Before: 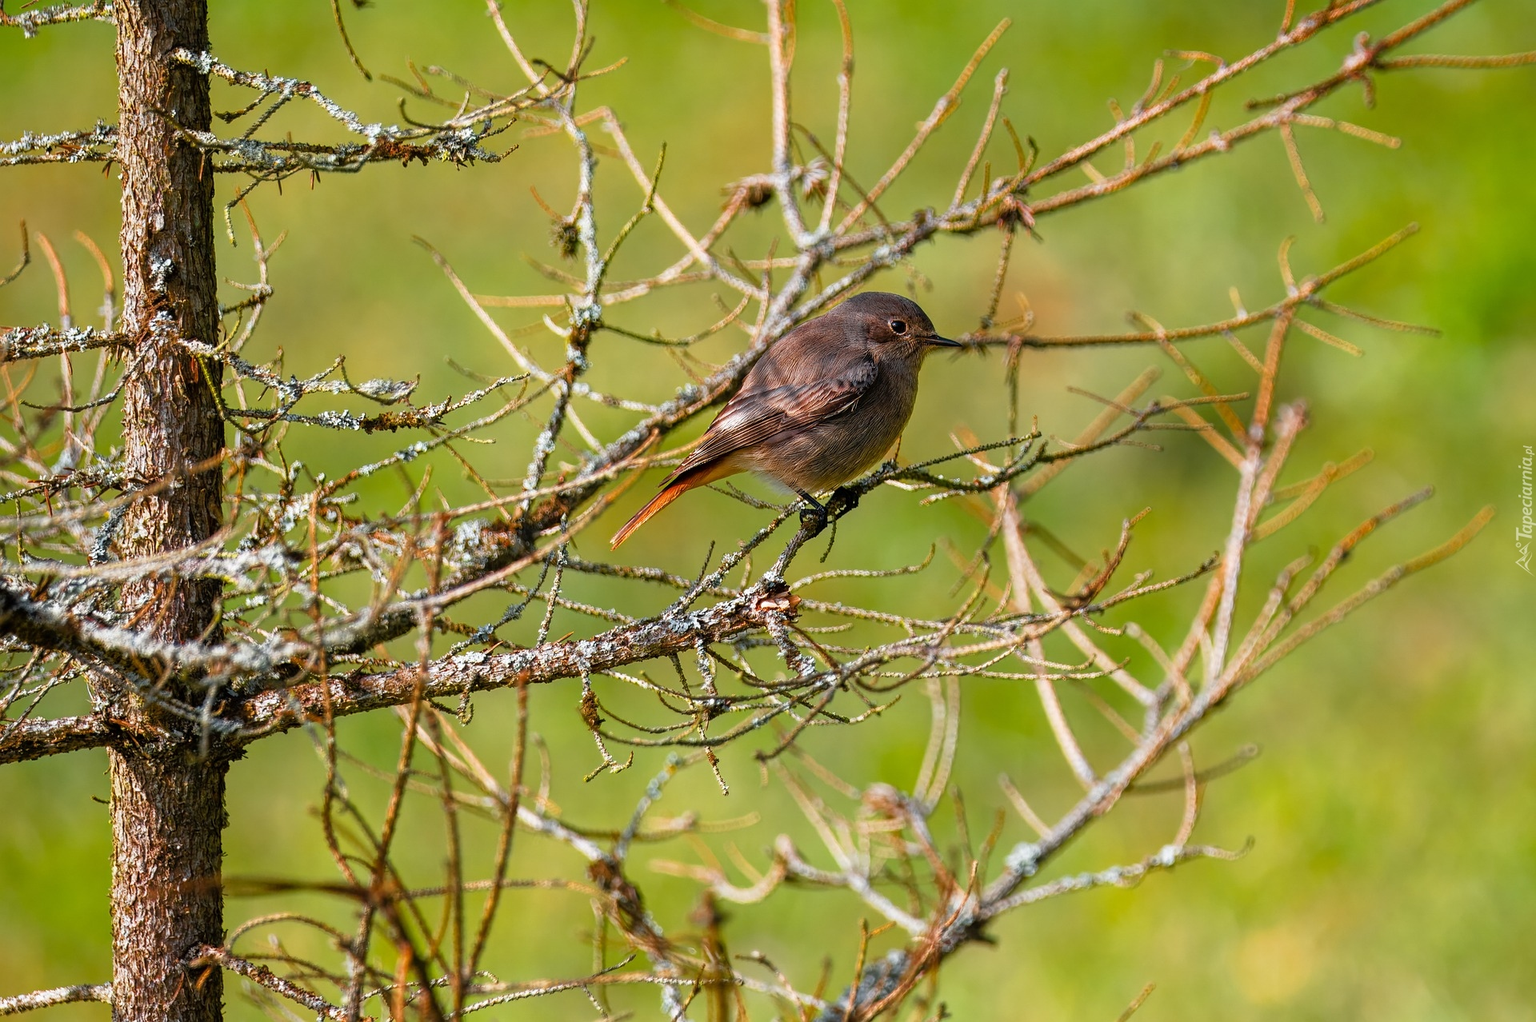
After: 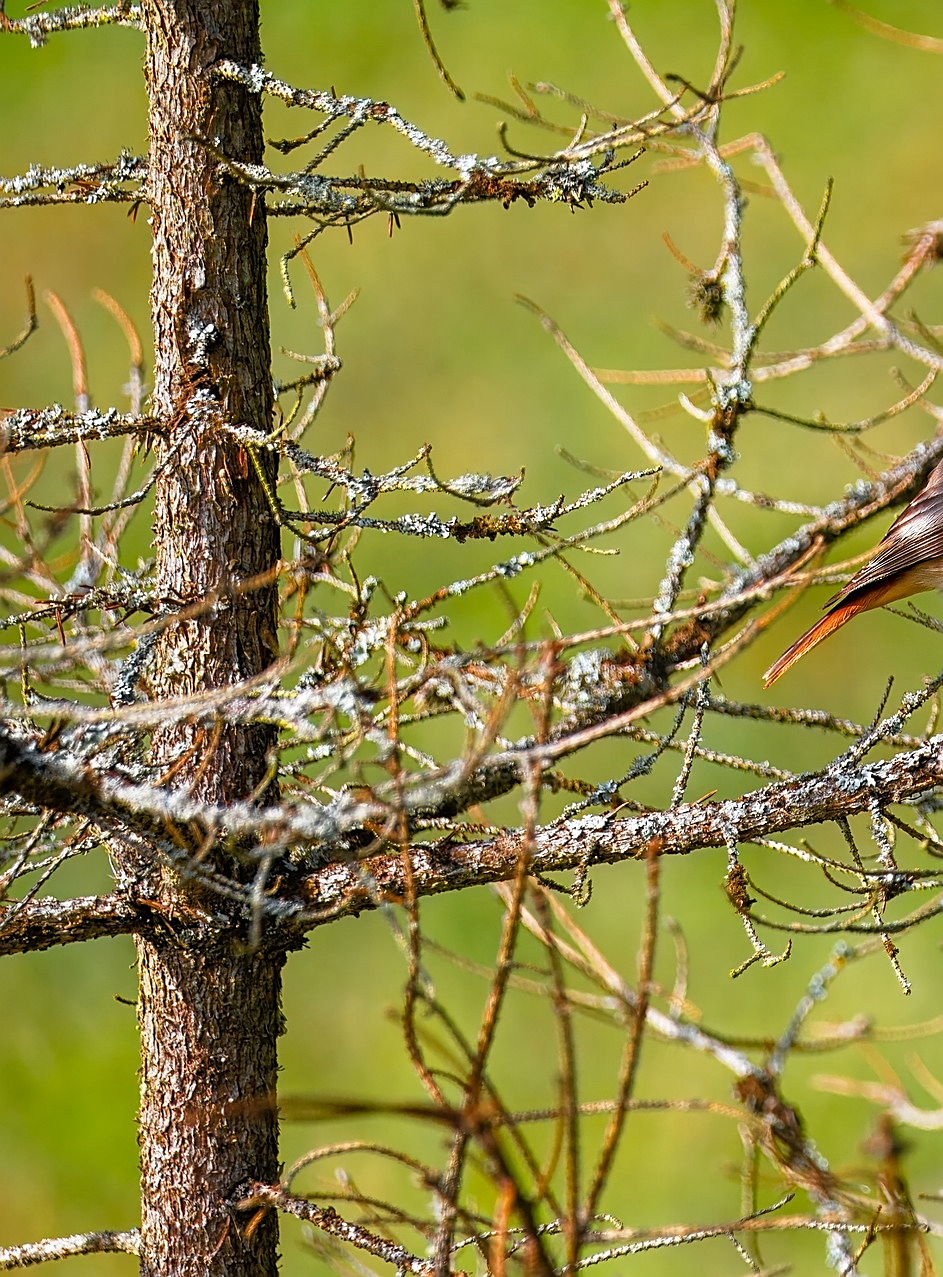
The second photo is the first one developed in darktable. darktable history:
sharpen: on, module defaults
levels: levels [0, 0.492, 0.984]
crop and rotate: left 0%, top 0%, right 50.845%
